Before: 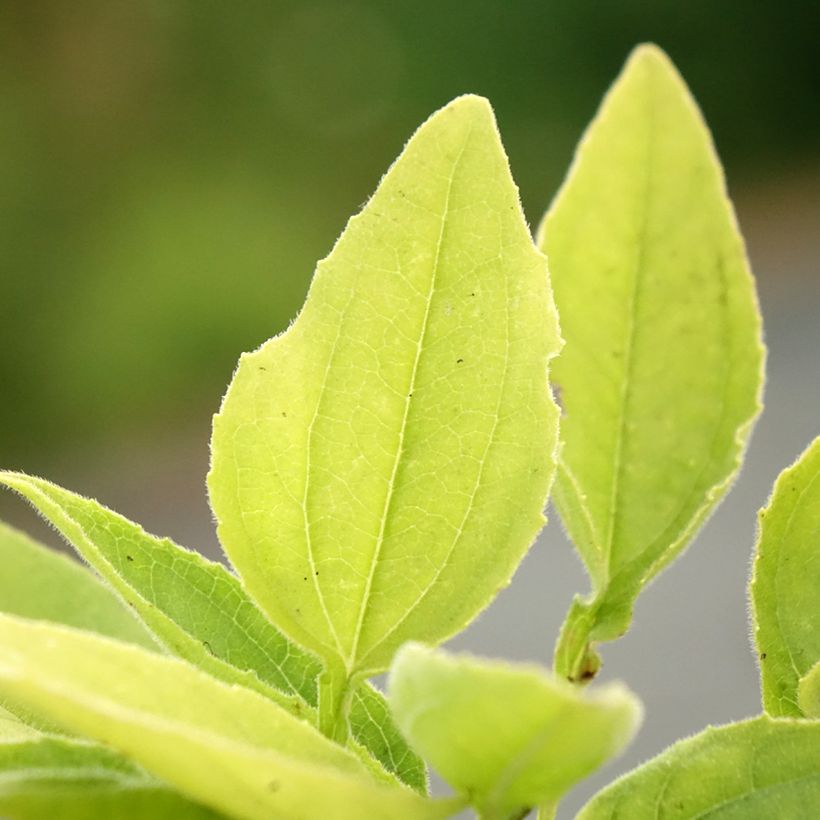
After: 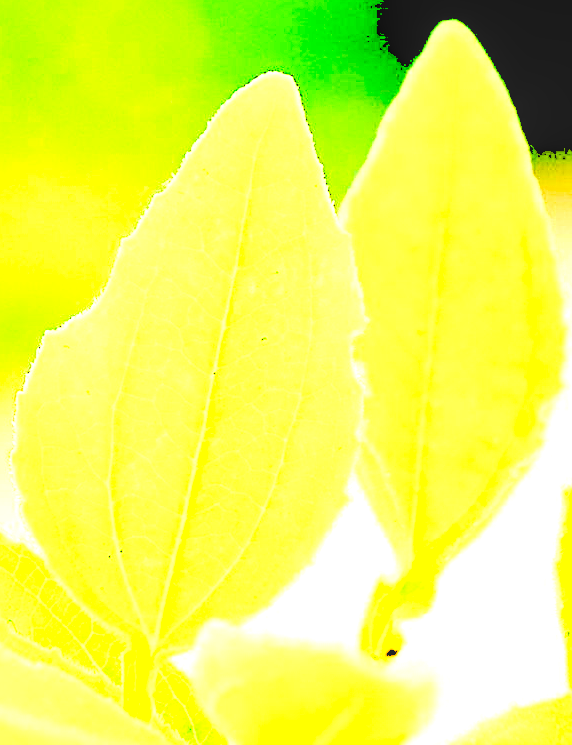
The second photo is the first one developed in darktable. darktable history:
exposure: black level correction 0.01, exposure 1 EV, compensate highlight preservation false
crop and rotate: left 23.927%, top 2.688%, right 6.244%, bottom 6.353%
sharpen: on, module defaults
velvia: strength 74.17%
levels: levels [0.246, 0.256, 0.506]
contrast brightness saturation: contrast 0.133, brightness -0.05, saturation 0.163
local contrast: detail 130%
